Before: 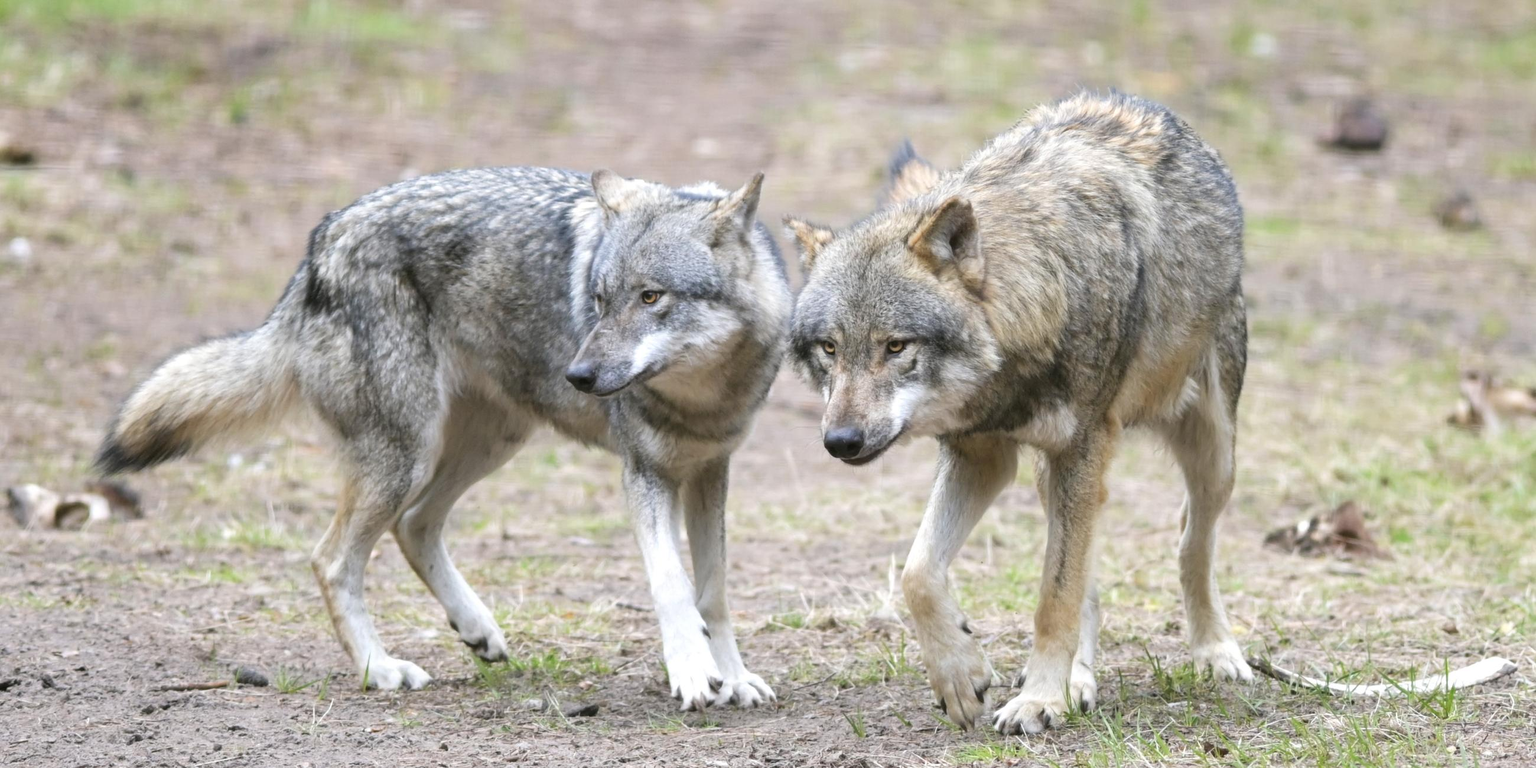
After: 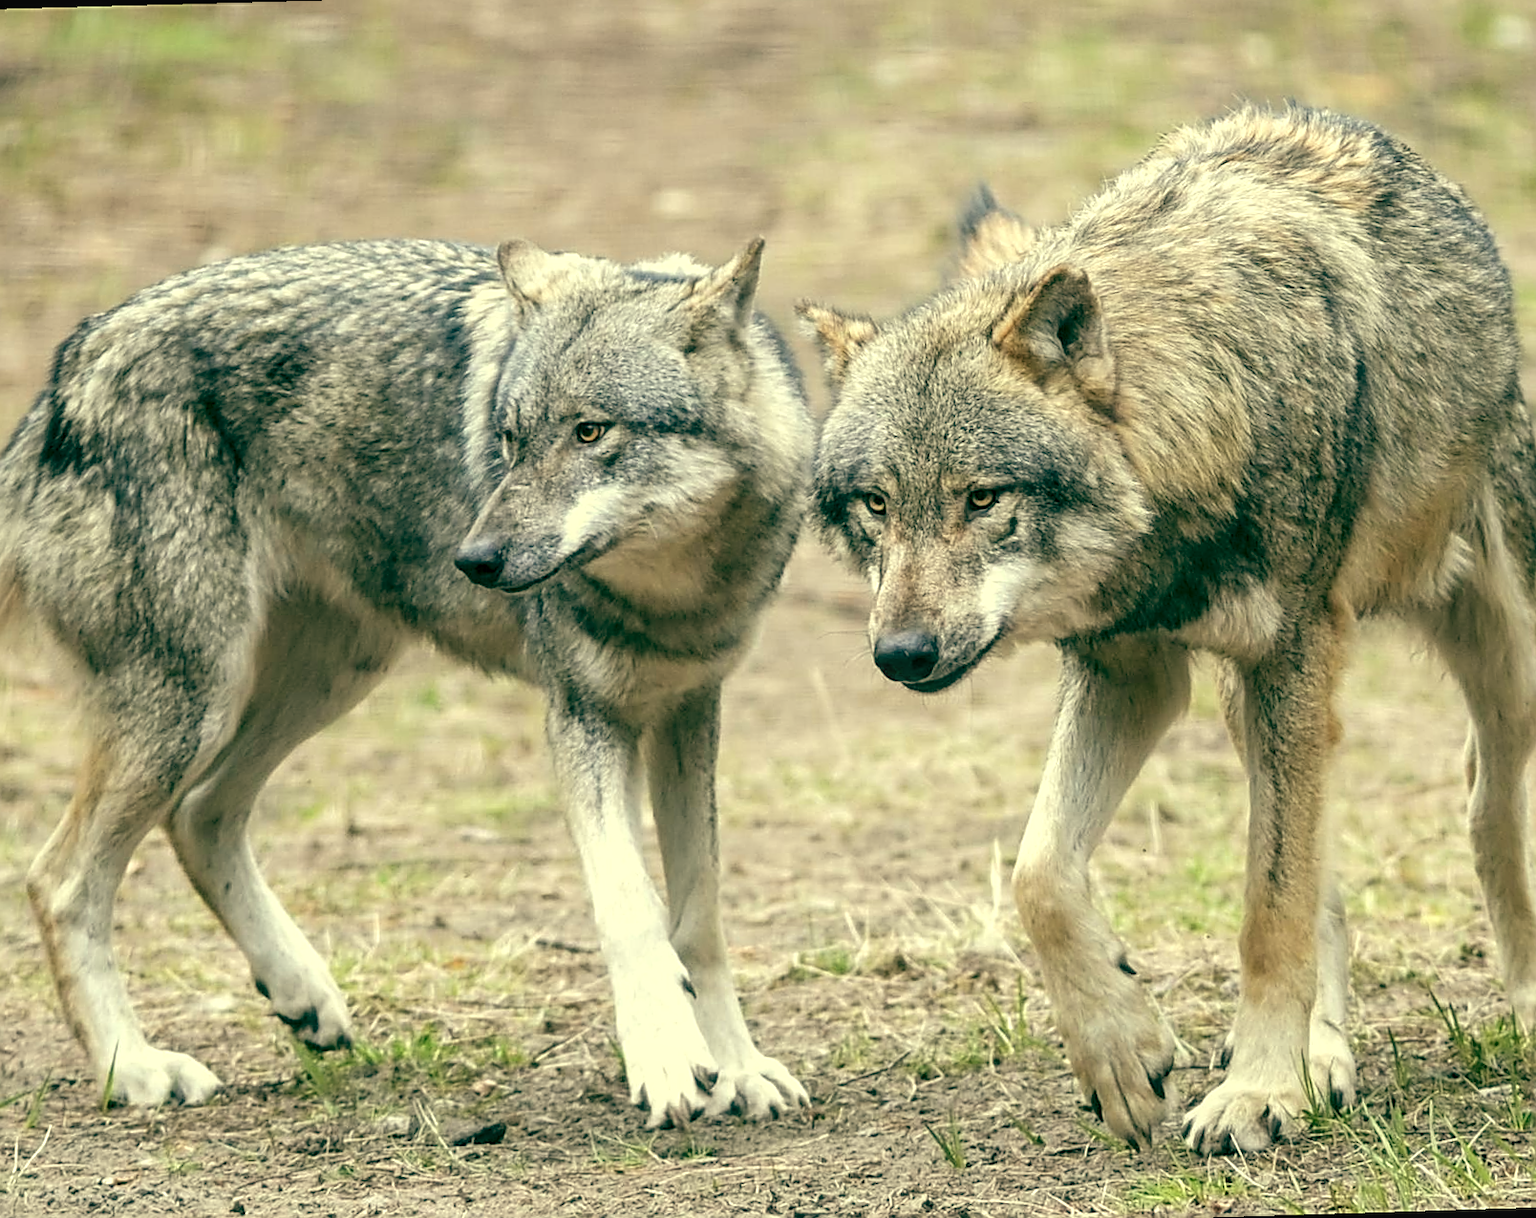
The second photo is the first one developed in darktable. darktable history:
crop and rotate: left 17.732%, right 15.423%
sharpen: amount 0.901
rotate and perspective: rotation -1.68°, lens shift (vertical) -0.146, crop left 0.049, crop right 0.912, crop top 0.032, crop bottom 0.96
color balance: mode lift, gamma, gain (sRGB), lift [1, 0.69, 1, 1], gamma [1, 1.482, 1, 1], gain [1, 1, 1, 0.802]
local contrast: on, module defaults
